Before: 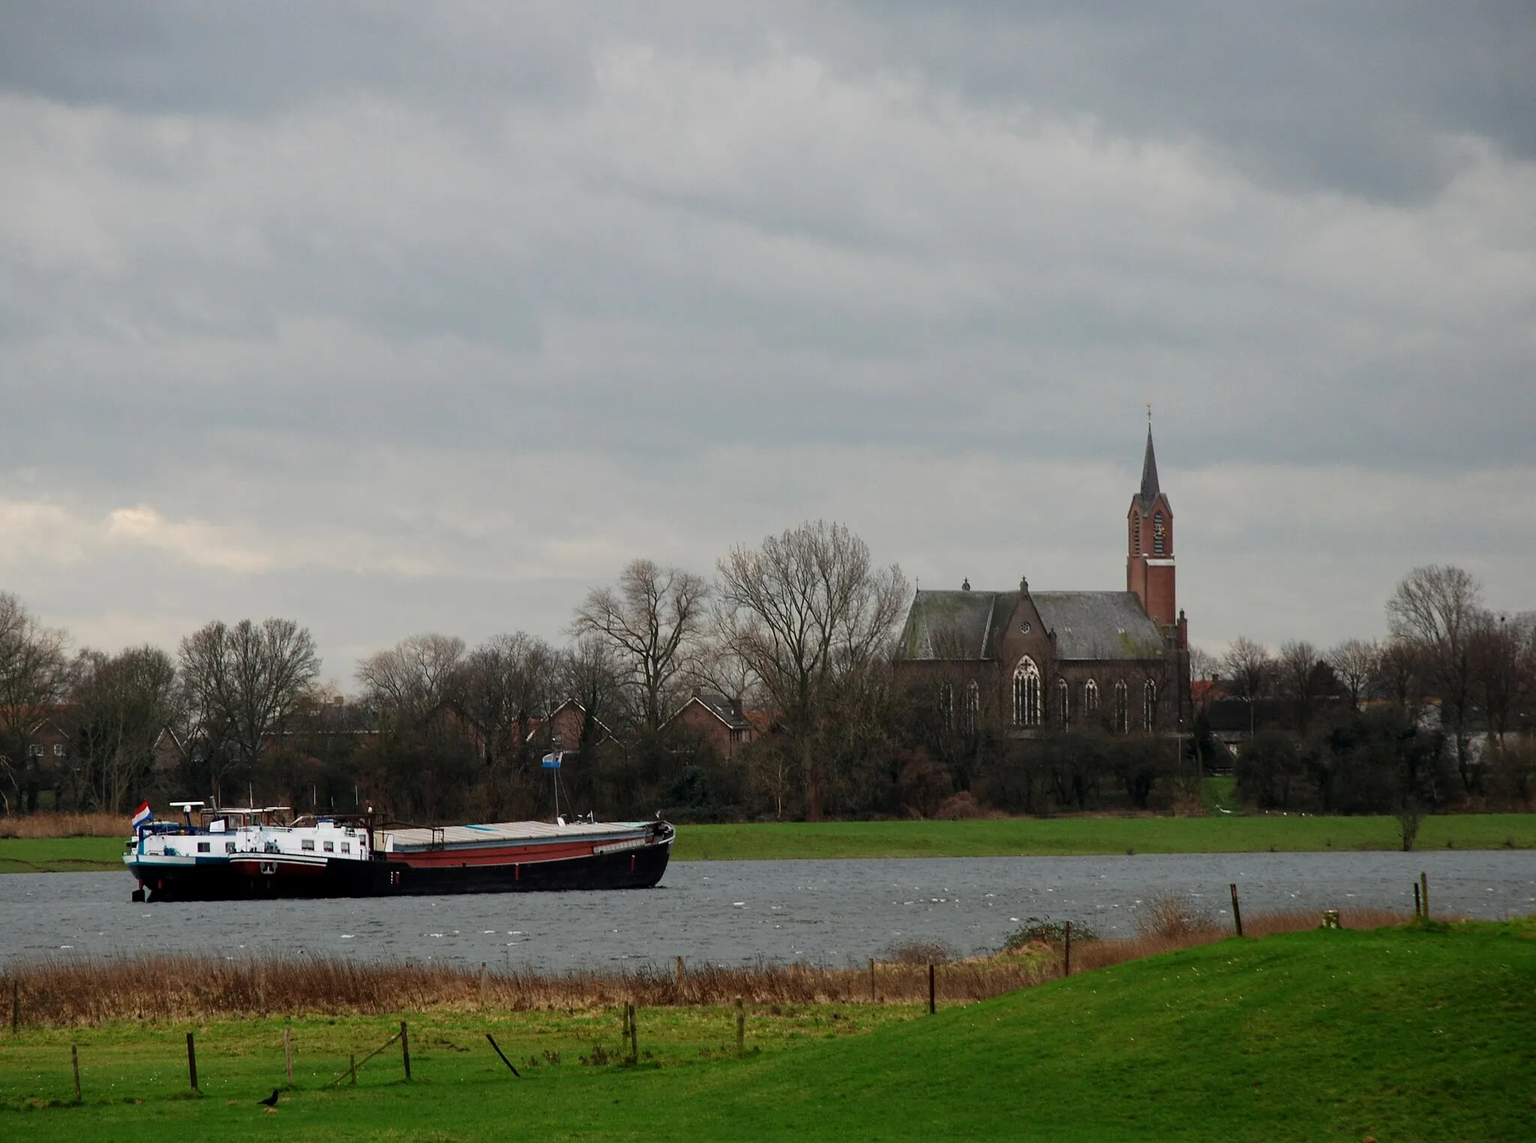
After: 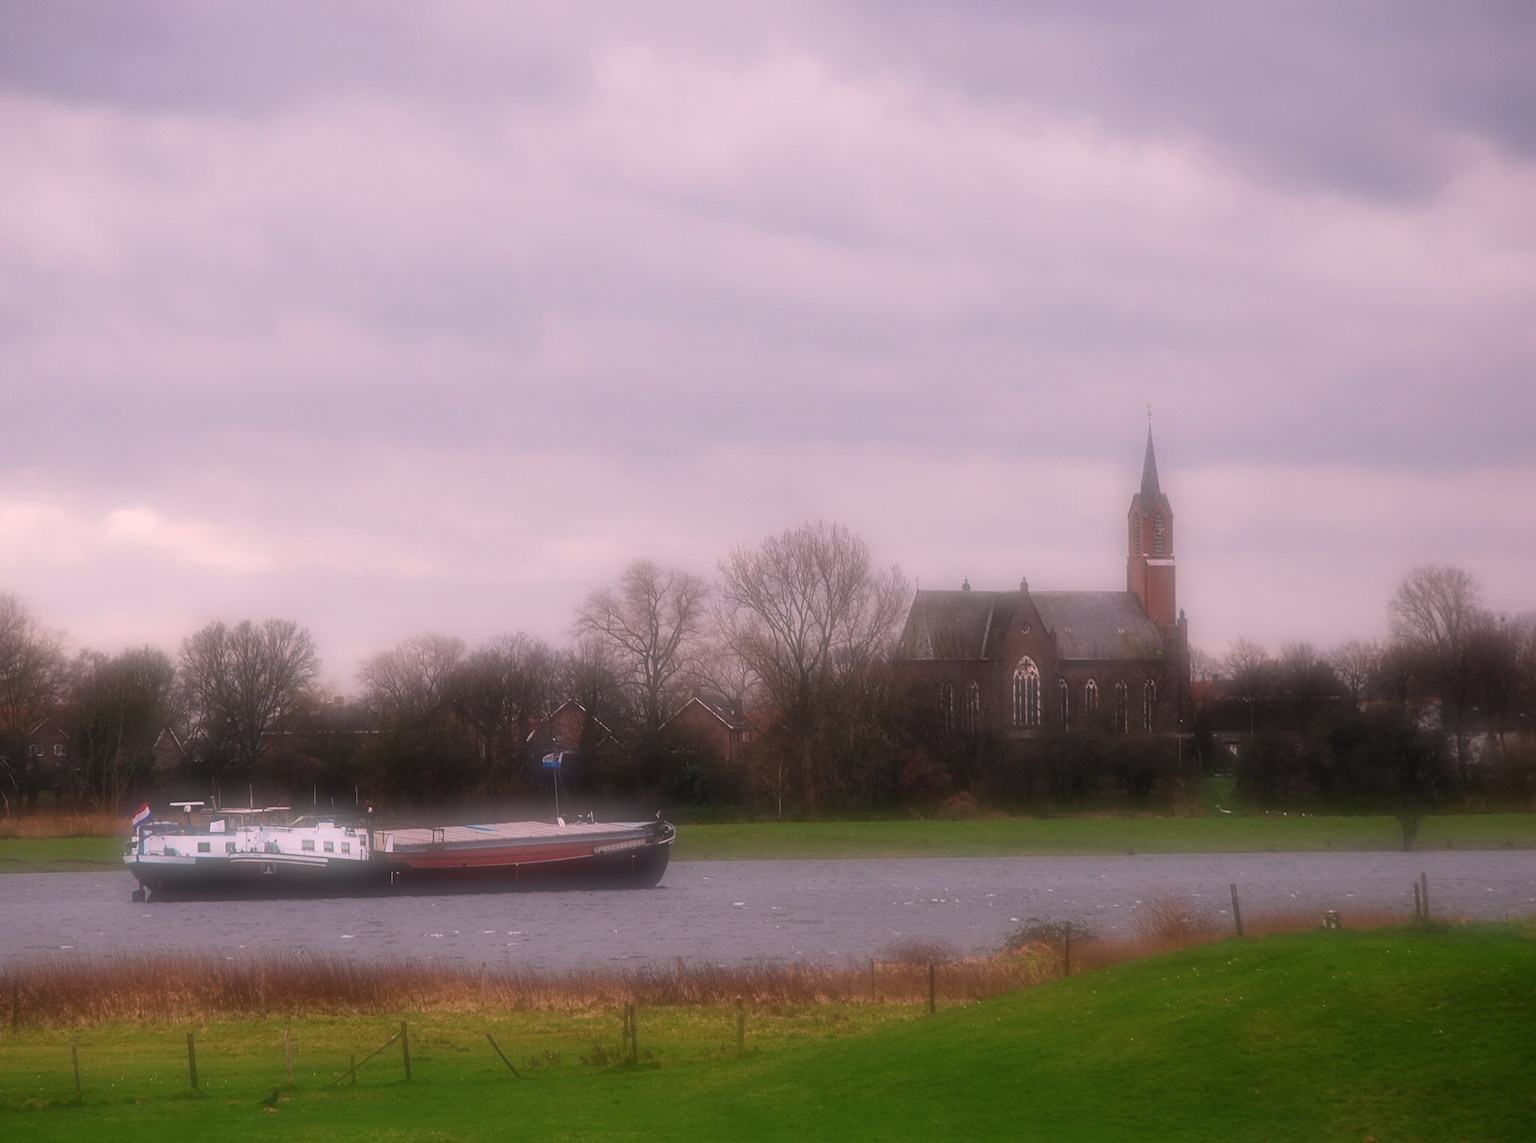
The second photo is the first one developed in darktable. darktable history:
white balance: red 1.188, blue 1.11
color balance rgb: global vibrance 0.5%
soften: on, module defaults
